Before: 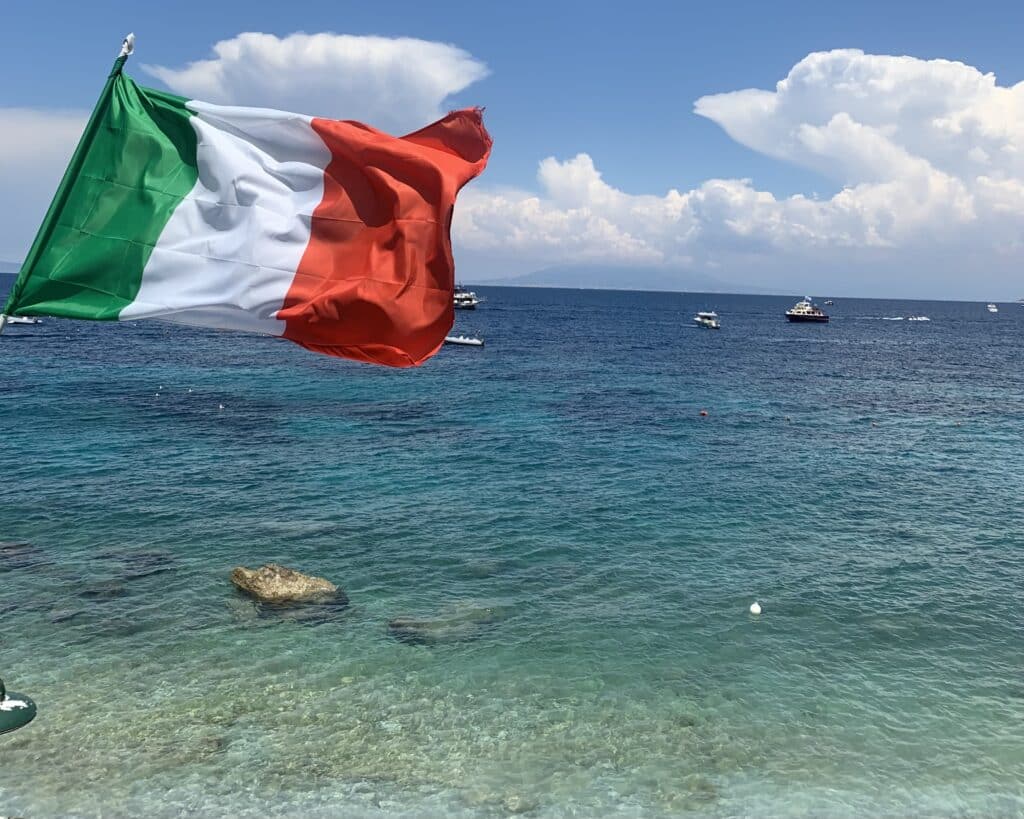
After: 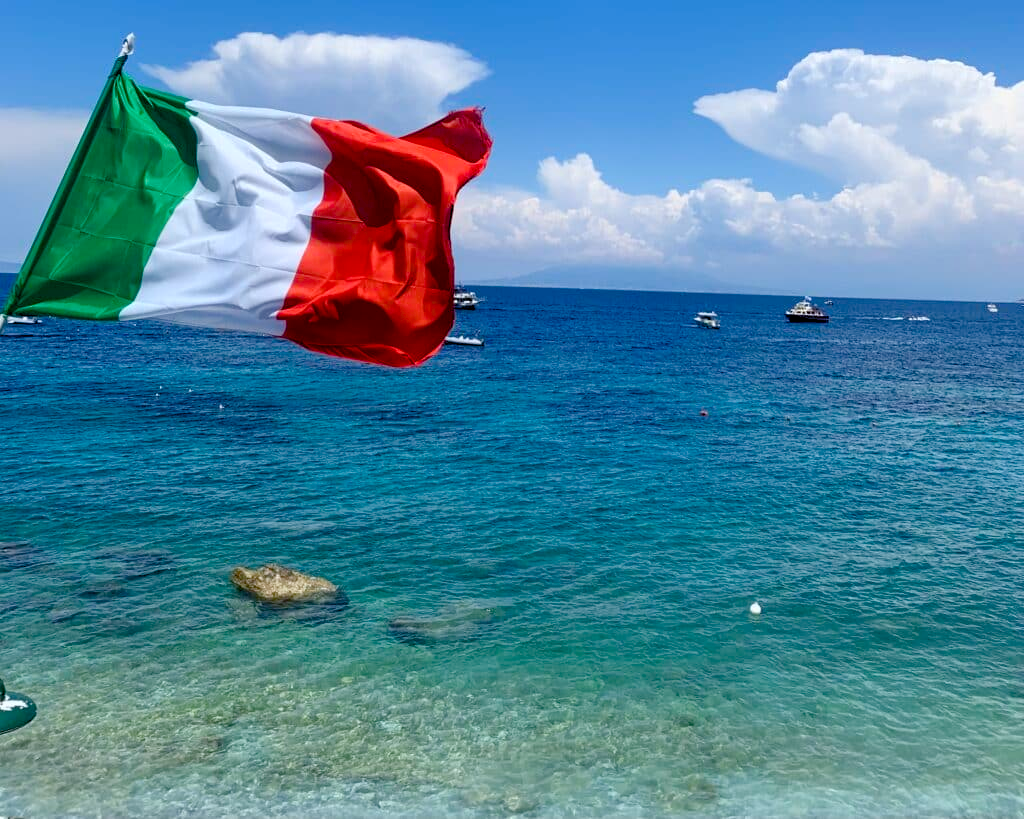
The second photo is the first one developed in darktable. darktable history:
color balance rgb: shadows lift › chroma 1%, shadows lift › hue 240.84°, highlights gain › chroma 2%, highlights gain › hue 73.2°, global offset › luminance -0.5%, perceptual saturation grading › global saturation 20%, perceptual saturation grading › highlights -25%, perceptual saturation grading › shadows 50%, global vibrance 15%
white balance: red 0.954, blue 1.079
